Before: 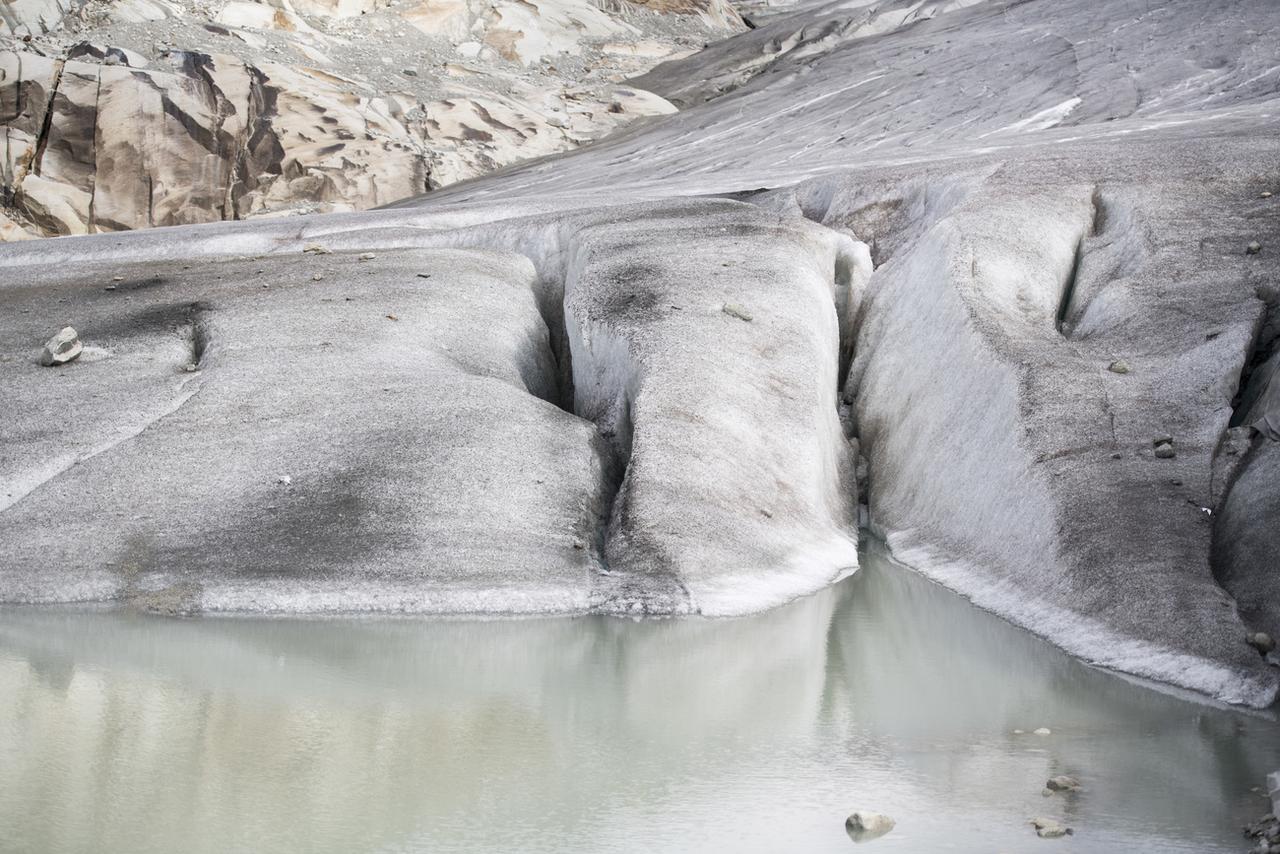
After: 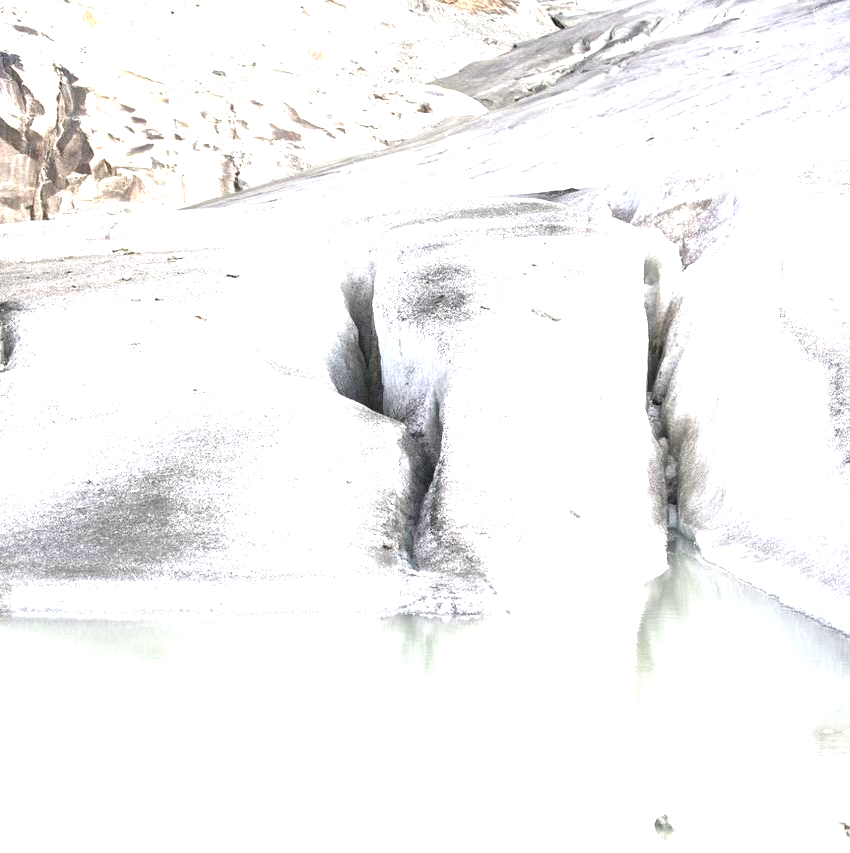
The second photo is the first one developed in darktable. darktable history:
exposure: black level correction 0, exposure 1.459 EV, compensate highlight preservation false
crop and rotate: left 14.986%, right 18.53%
